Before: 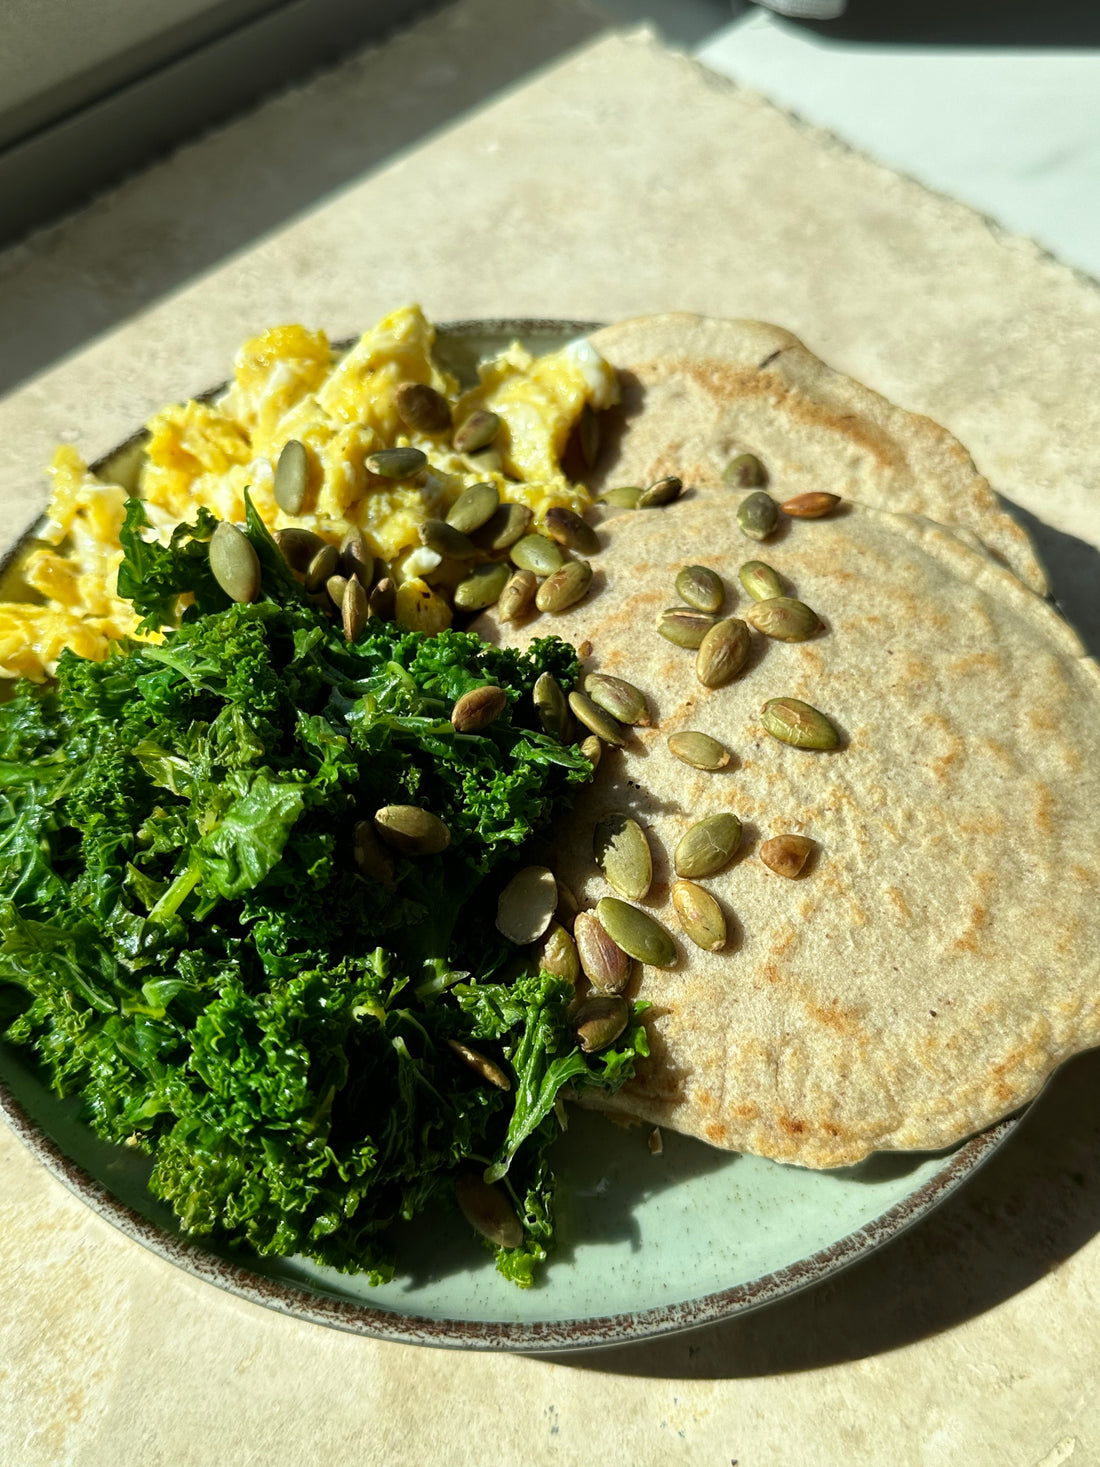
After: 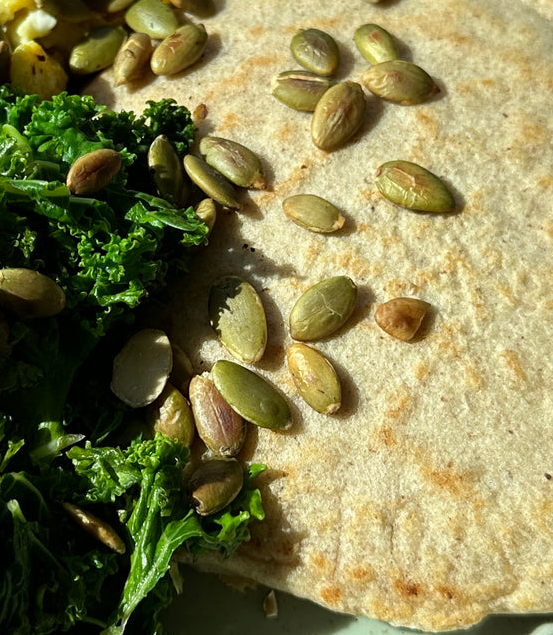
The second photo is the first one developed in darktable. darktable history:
crop: left 35.03%, top 36.625%, right 14.663%, bottom 20.057%
tone curve: curves: ch0 [(0, 0) (0.003, 0.003) (0.011, 0.011) (0.025, 0.025) (0.044, 0.044) (0.069, 0.069) (0.1, 0.099) (0.136, 0.135) (0.177, 0.176) (0.224, 0.223) (0.277, 0.275) (0.335, 0.333) (0.399, 0.396) (0.468, 0.465) (0.543, 0.545) (0.623, 0.625) (0.709, 0.71) (0.801, 0.801) (0.898, 0.898) (1, 1)], preserve colors none
